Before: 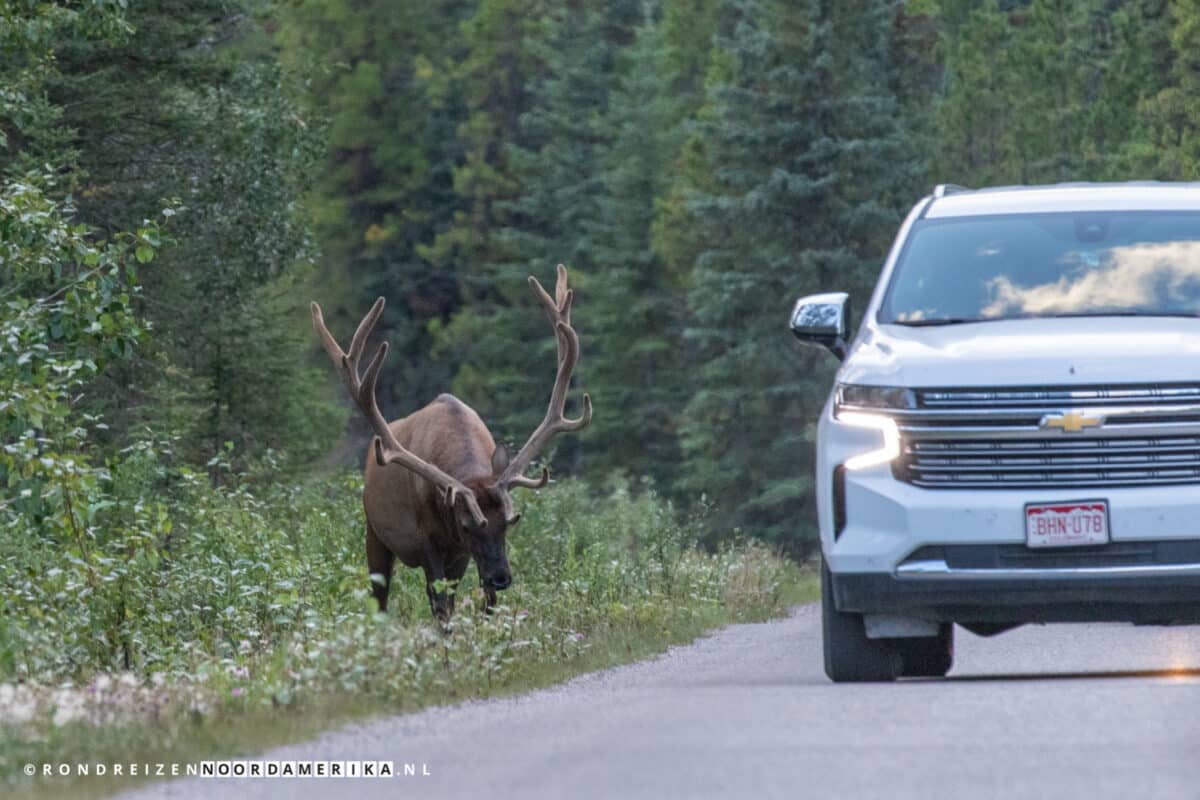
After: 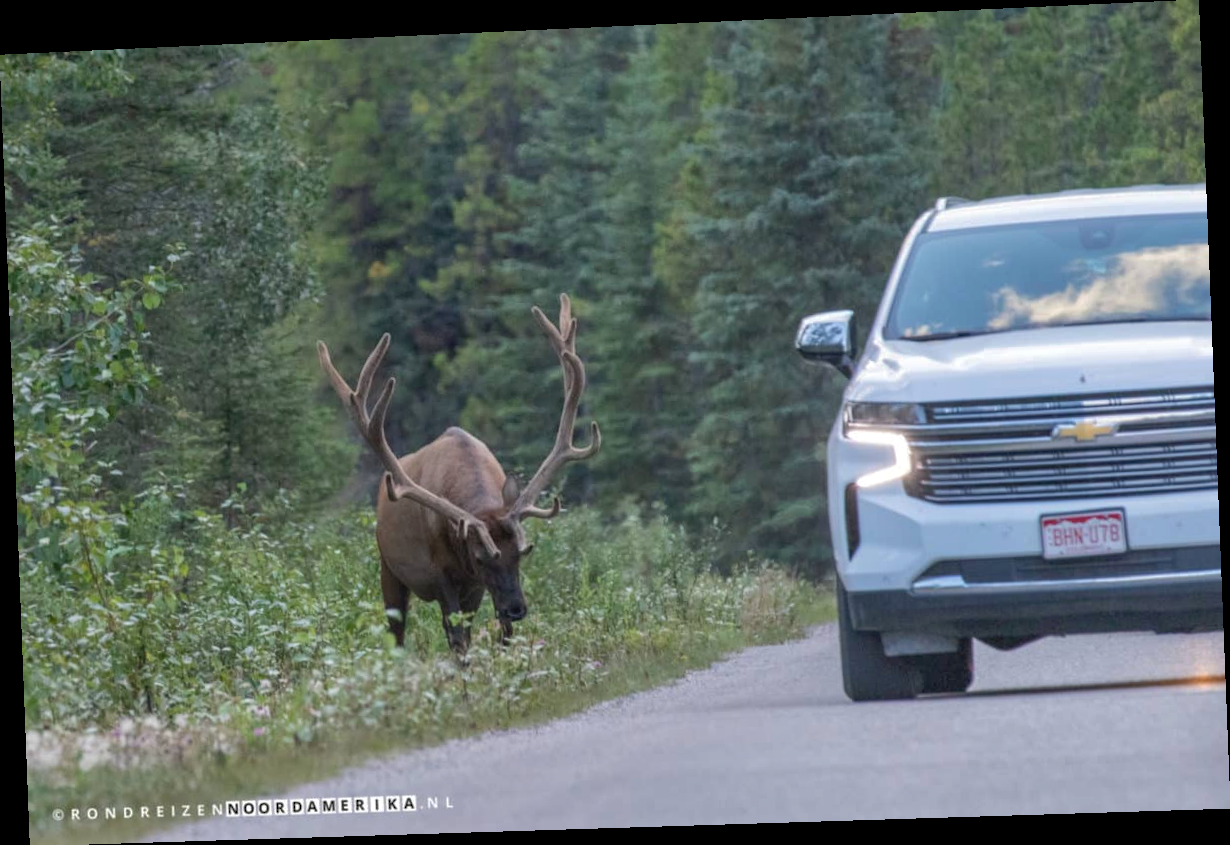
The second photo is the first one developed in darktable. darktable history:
rotate and perspective: rotation -2.22°, lens shift (horizontal) -0.022, automatic cropping off
shadows and highlights: on, module defaults
exposure: exposure 0.02 EV, compensate highlight preservation false
